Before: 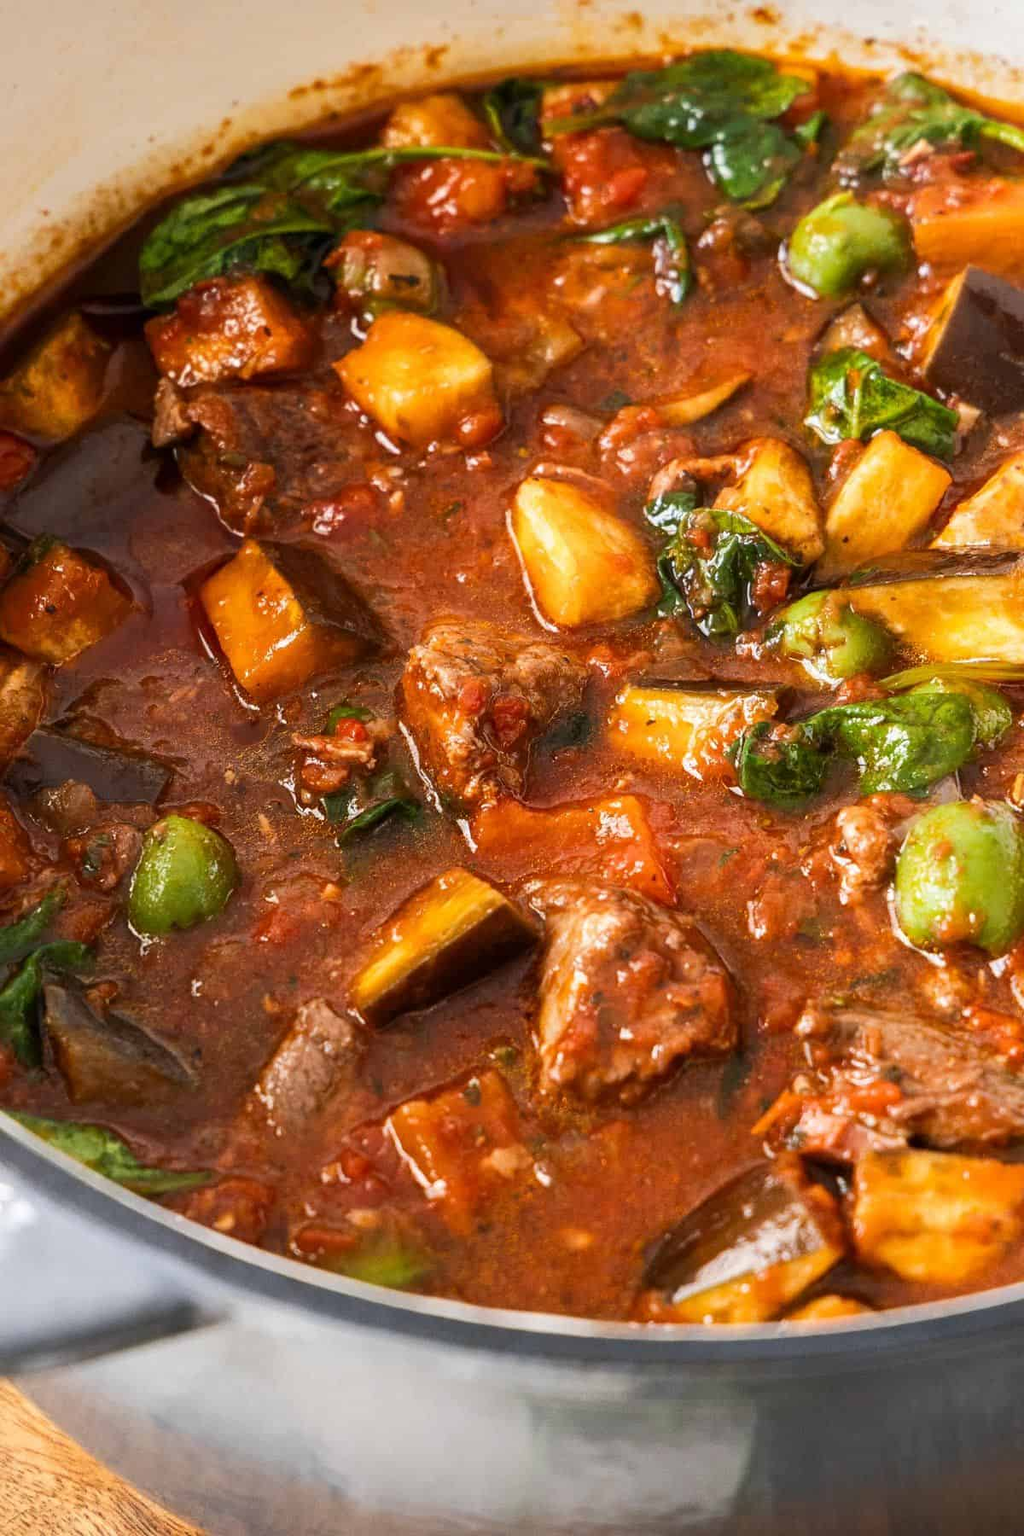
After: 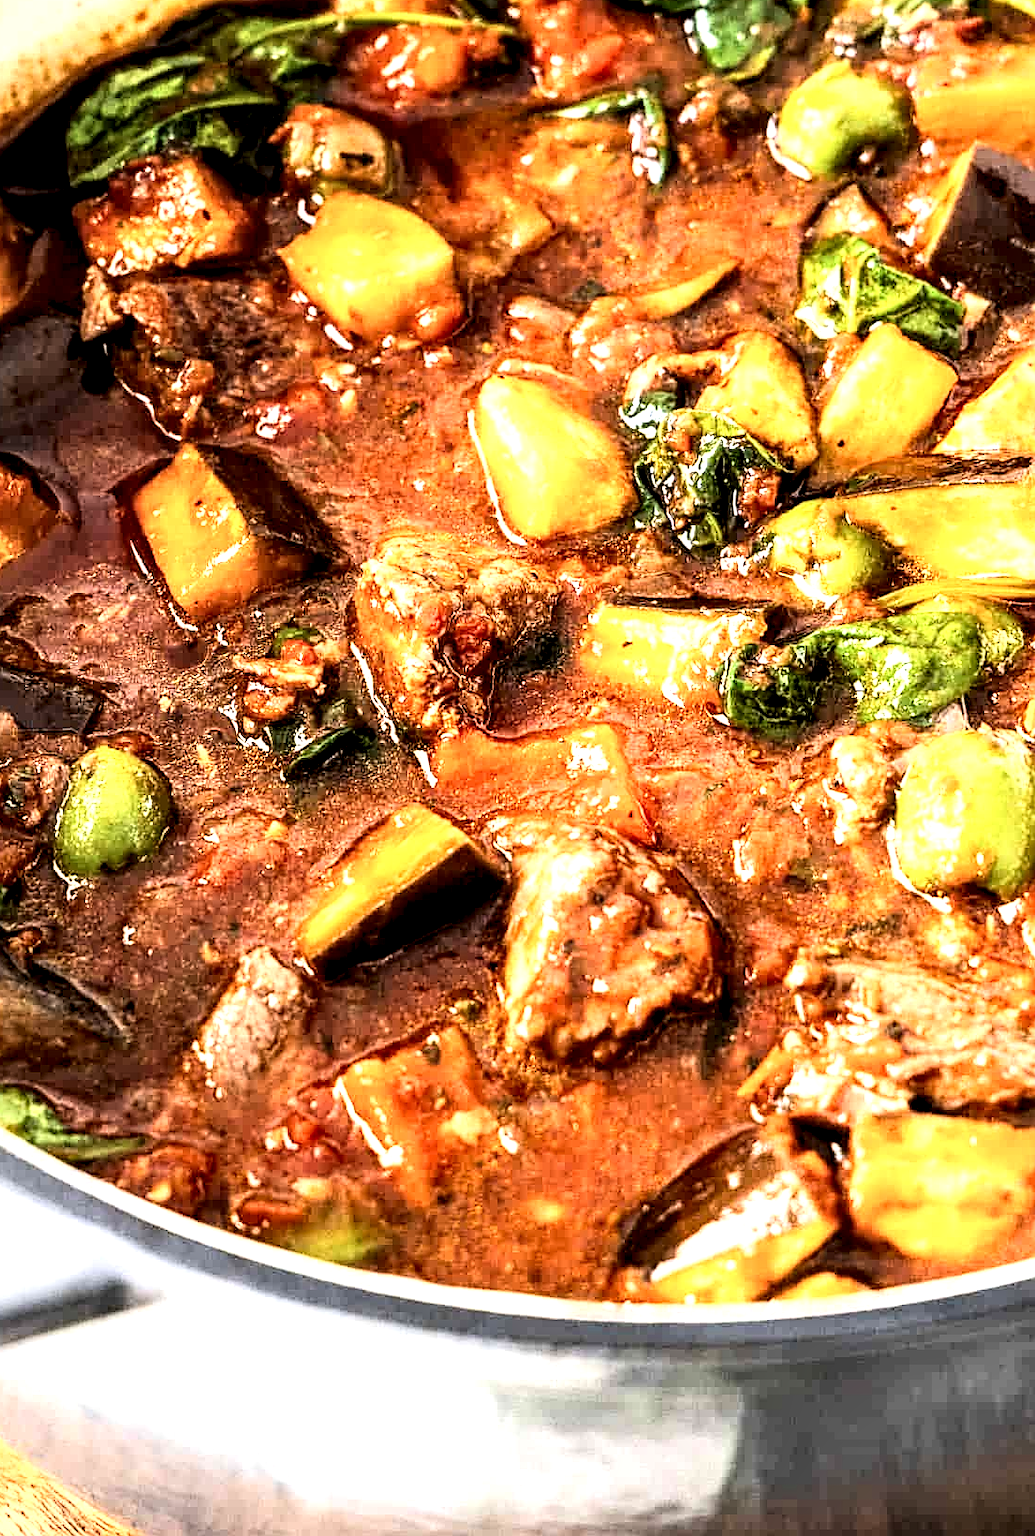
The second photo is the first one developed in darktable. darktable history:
base curve: curves: ch0 [(0, 0) (0.007, 0.004) (0.027, 0.03) (0.046, 0.07) (0.207, 0.54) (0.442, 0.872) (0.673, 0.972) (1, 1)]
local contrast: highlights 80%, shadows 58%, detail 174%, midtone range 0.605
sharpen: on, module defaults
contrast brightness saturation: saturation -0.045
crop and rotate: left 7.822%, top 8.836%
